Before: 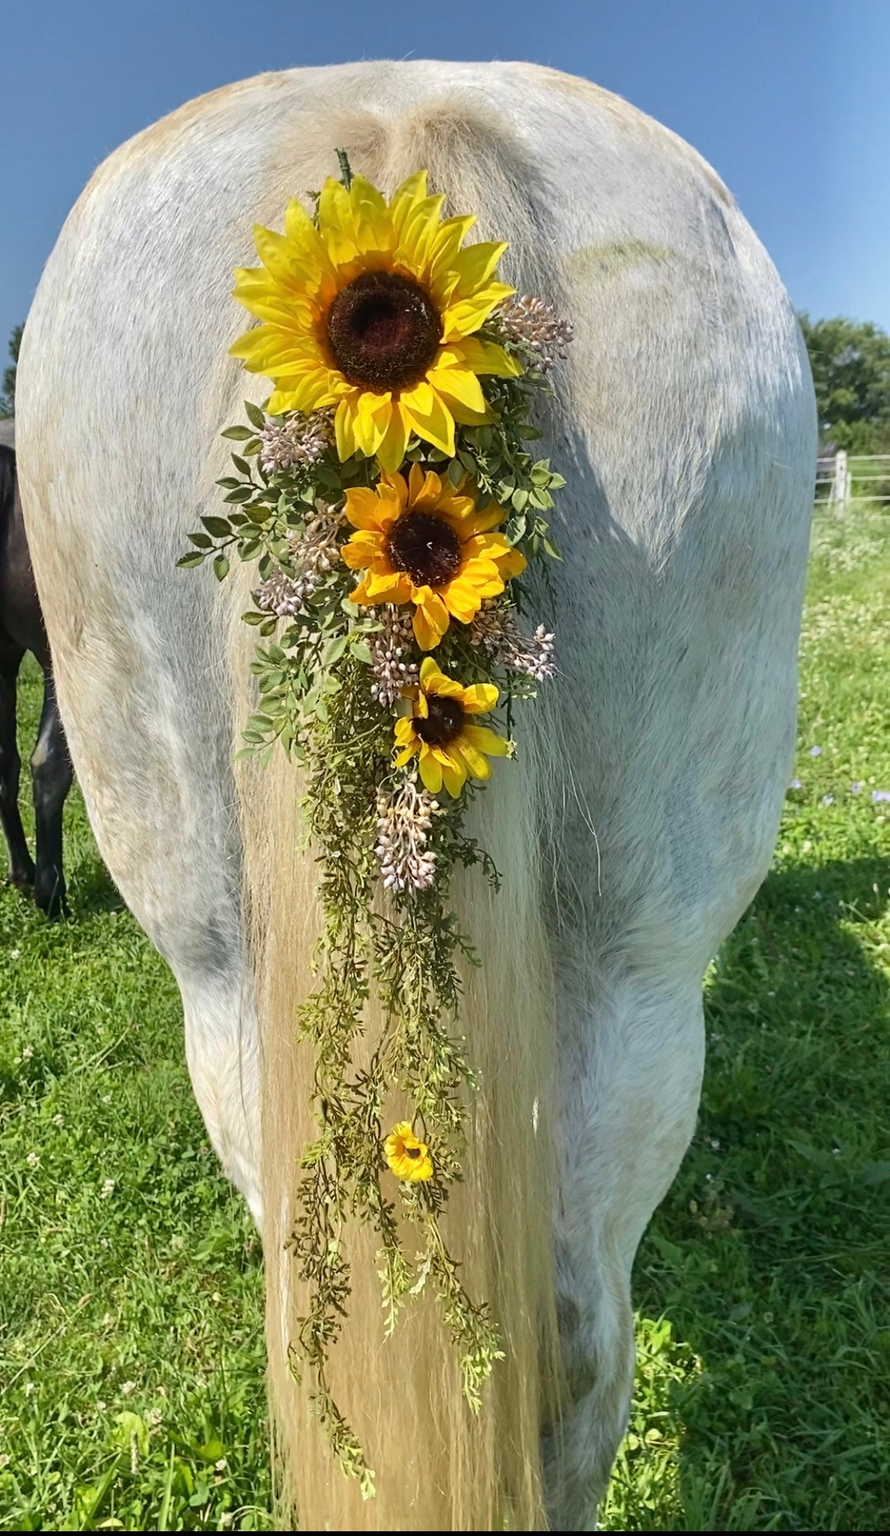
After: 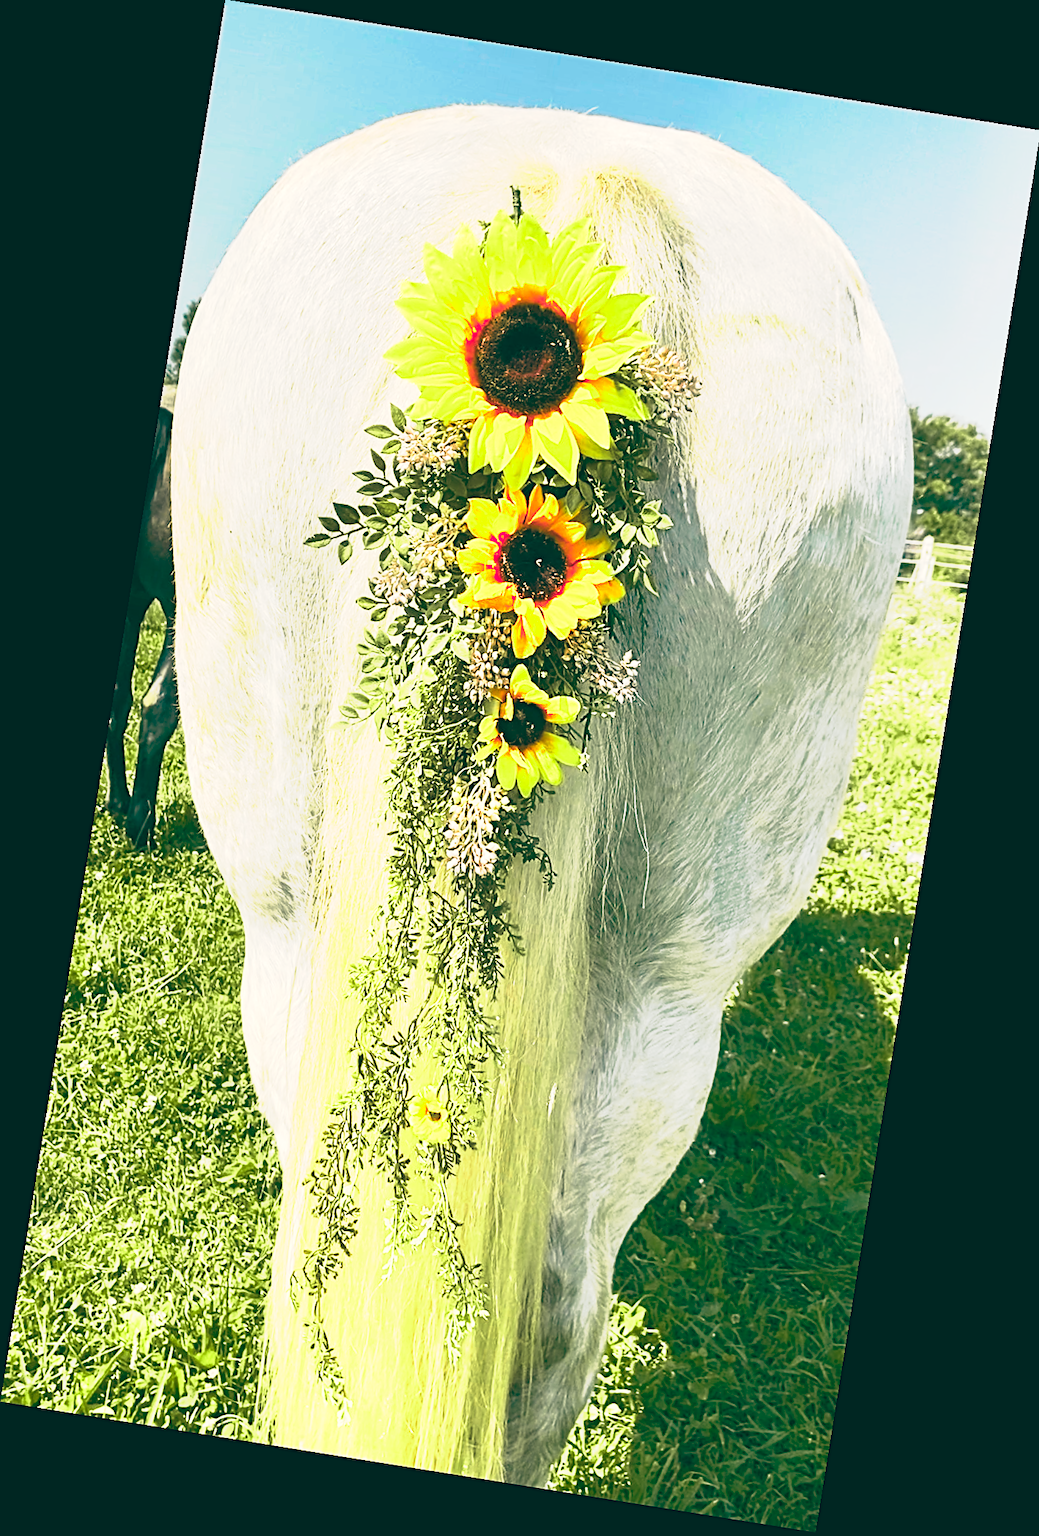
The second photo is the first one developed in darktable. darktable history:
sharpen: radius 2.767
tone curve: curves: ch0 [(0, 0) (0.003, 0.005) (0.011, 0.018) (0.025, 0.041) (0.044, 0.072) (0.069, 0.113) (0.1, 0.163) (0.136, 0.221) (0.177, 0.289) (0.224, 0.366) (0.277, 0.452) (0.335, 0.546) (0.399, 0.65) (0.468, 0.763) (0.543, 0.885) (0.623, 0.93) (0.709, 0.946) (0.801, 0.963) (0.898, 0.981) (1, 1)], preserve colors none
color balance: lift [1.005, 0.99, 1.007, 1.01], gamma [1, 1.034, 1.032, 0.966], gain [0.873, 1.055, 1.067, 0.933]
color calibration: illuminant same as pipeline (D50), x 0.346, y 0.359, temperature 5002.42 K
white balance: red 1.127, blue 0.943
exposure: exposure -0.064 EV, compensate highlight preservation false
rotate and perspective: rotation 9.12°, automatic cropping off
color zones: curves: ch0 [(0, 0.533) (0.126, 0.533) (0.234, 0.533) (0.368, 0.357) (0.5, 0.5) (0.625, 0.5) (0.74, 0.637) (0.875, 0.5)]; ch1 [(0.004, 0.708) (0.129, 0.662) (0.25, 0.5) (0.375, 0.331) (0.496, 0.396) (0.625, 0.649) (0.739, 0.26) (0.875, 0.5) (1, 0.478)]; ch2 [(0, 0.409) (0.132, 0.403) (0.236, 0.558) (0.379, 0.448) (0.5, 0.5) (0.625, 0.5) (0.691, 0.39) (0.875, 0.5)]
